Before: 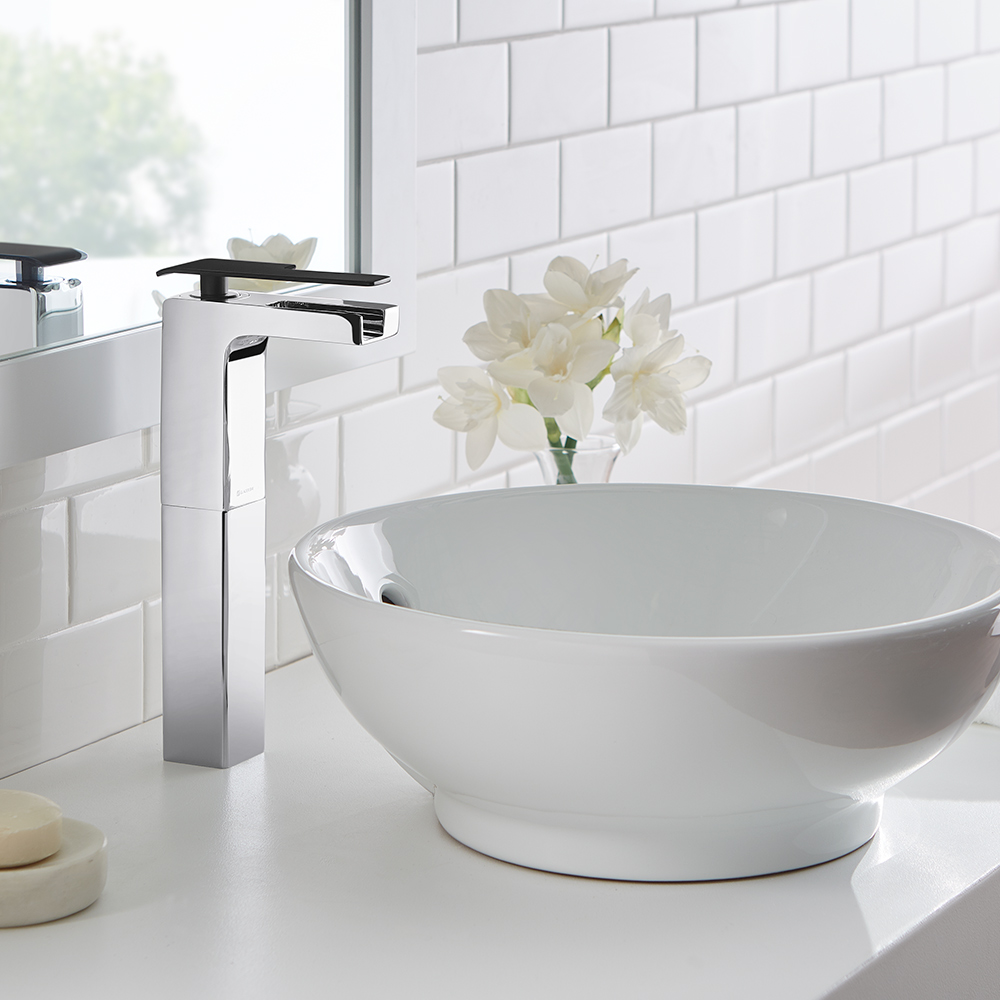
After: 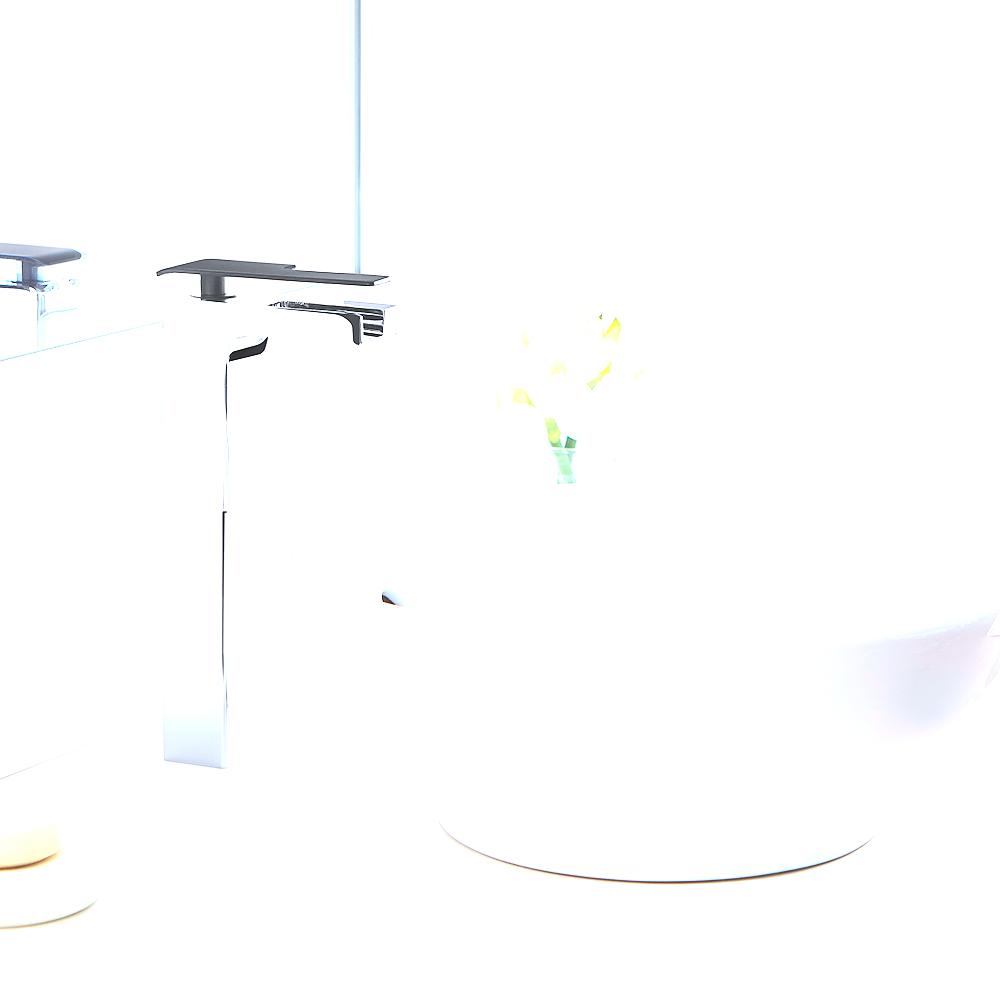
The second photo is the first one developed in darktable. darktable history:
contrast brightness saturation: contrast 0.2, brightness 0.16, saturation 0.22
white balance: red 0.954, blue 1.079
exposure: black level correction 0, exposure 2.088 EV, compensate exposure bias true, compensate highlight preservation false
